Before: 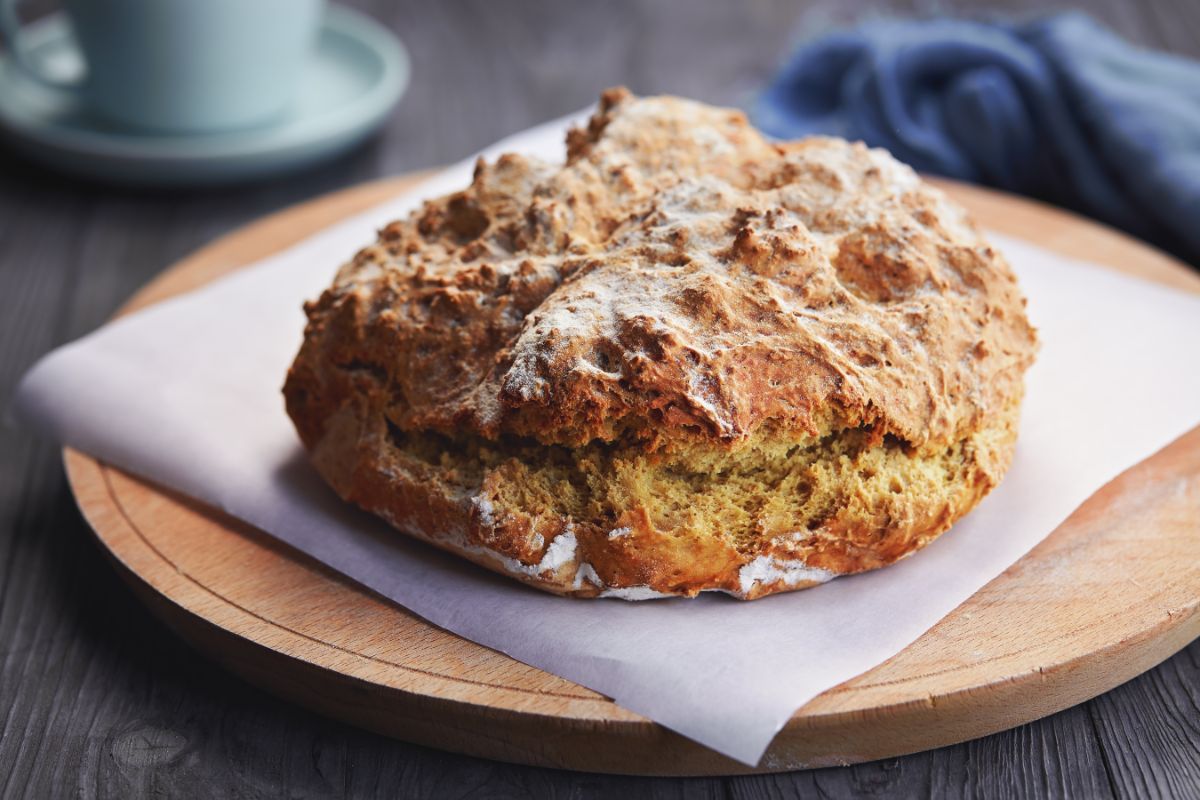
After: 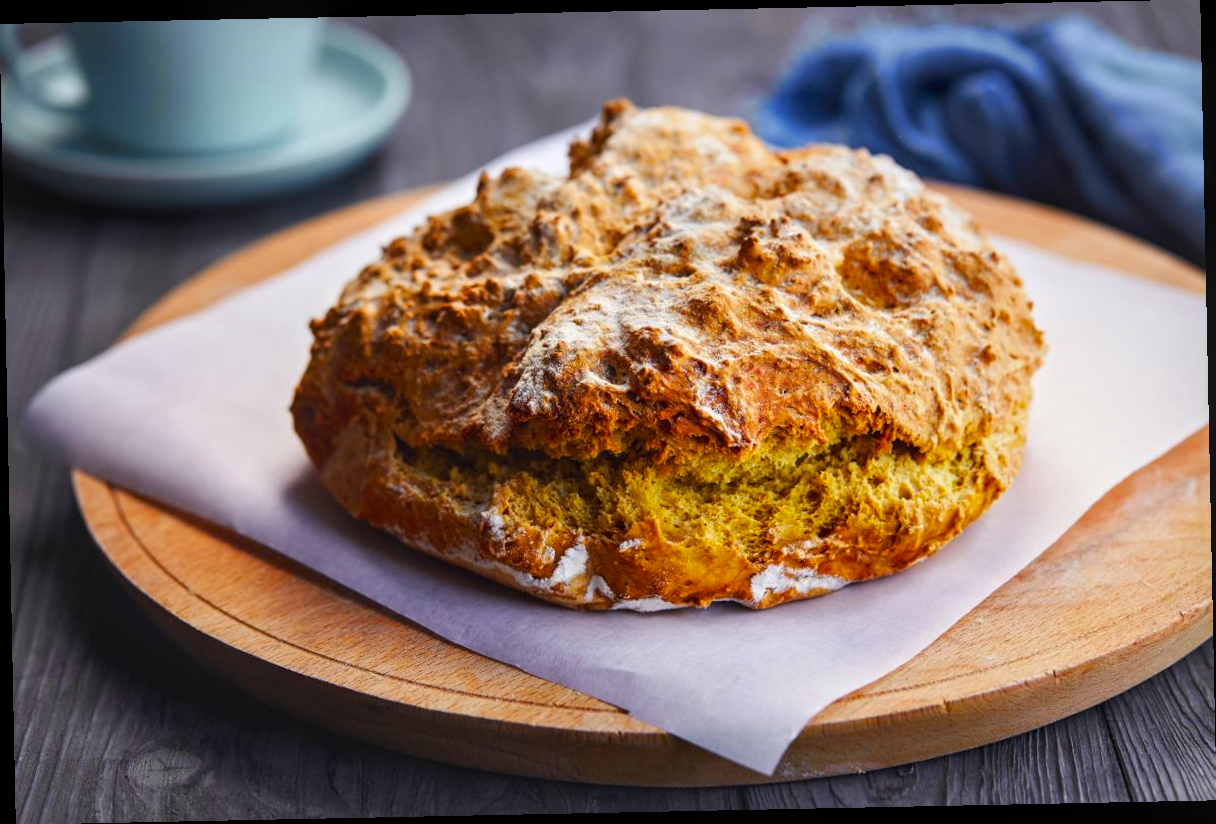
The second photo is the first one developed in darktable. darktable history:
rotate and perspective: rotation -1.17°, automatic cropping off
color balance rgb: linear chroma grading › global chroma 15%, perceptual saturation grading › global saturation 30%
local contrast: on, module defaults
